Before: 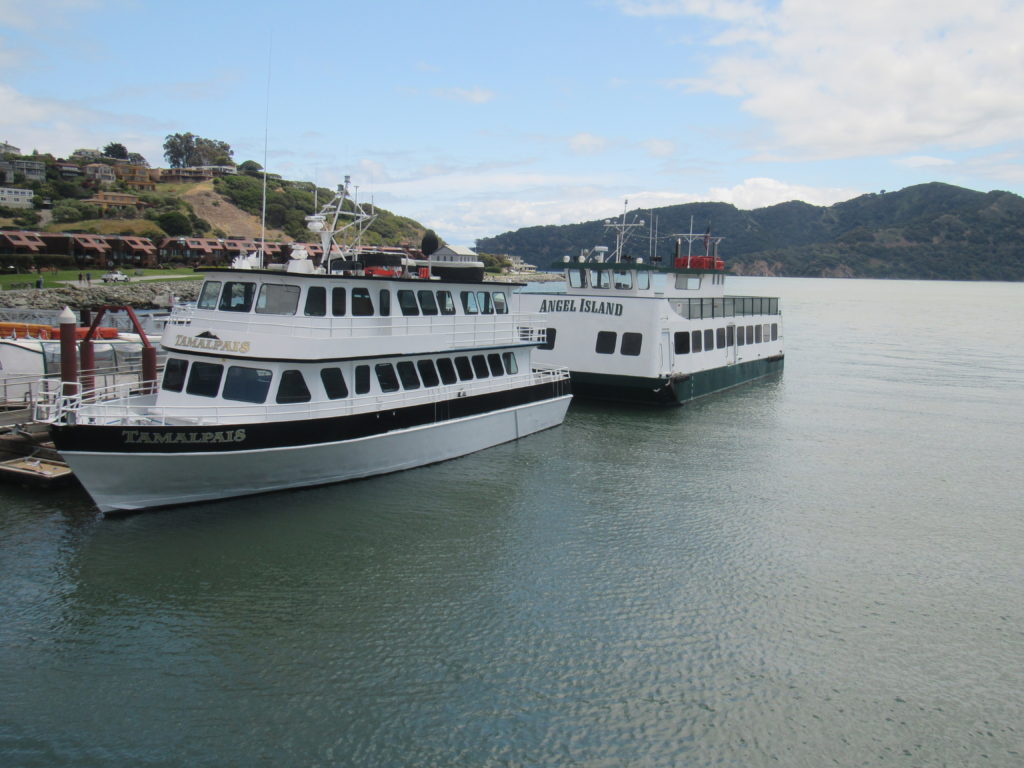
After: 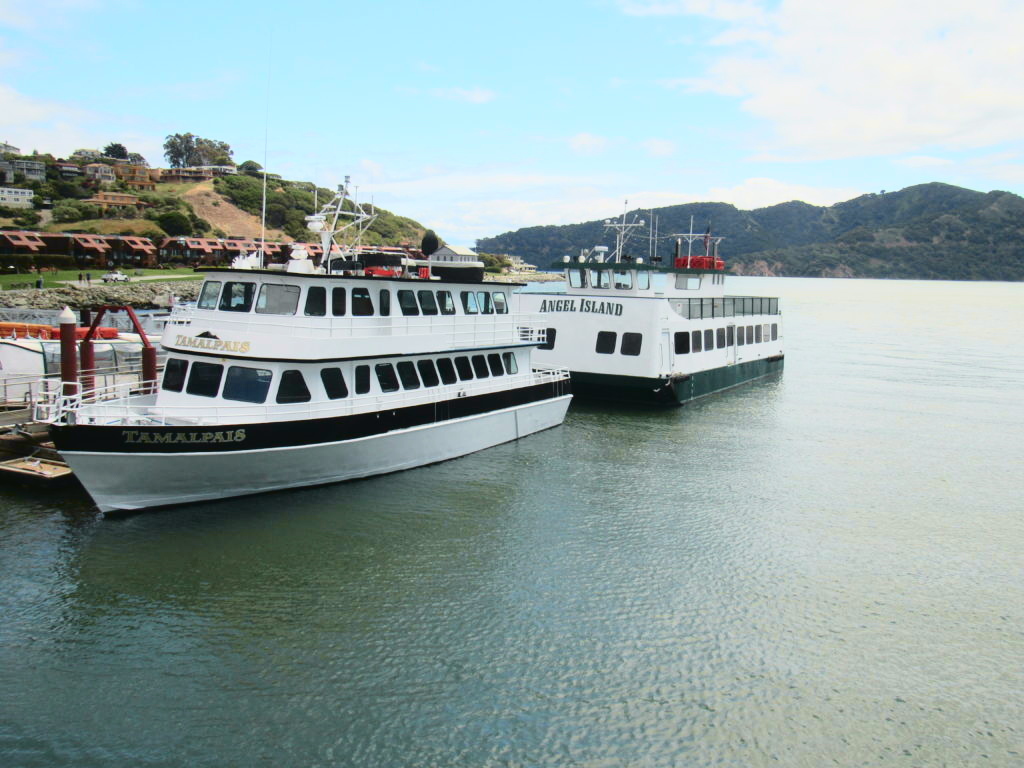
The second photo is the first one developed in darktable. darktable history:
tone curve: curves: ch0 [(0.003, 0.032) (0.037, 0.037) (0.142, 0.117) (0.279, 0.311) (0.405, 0.49) (0.526, 0.651) (0.722, 0.857) (0.875, 0.946) (1, 0.98)]; ch1 [(0, 0) (0.305, 0.325) (0.453, 0.437) (0.482, 0.474) (0.501, 0.498) (0.515, 0.523) (0.559, 0.591) (0.6, 0.643) (0.656, 0.707) (1, 1)]; ch2 [(0, 0) (0.323, 0.277) (0.424, 0.396) (0.479, 0.484) (0.499, 0.502) (0.515, 0.537) (0.573, 0.602) (0.653, 0.675) (0.75, 0.756) (1, 1)], color space Lab, independent channels, preserve colors none
